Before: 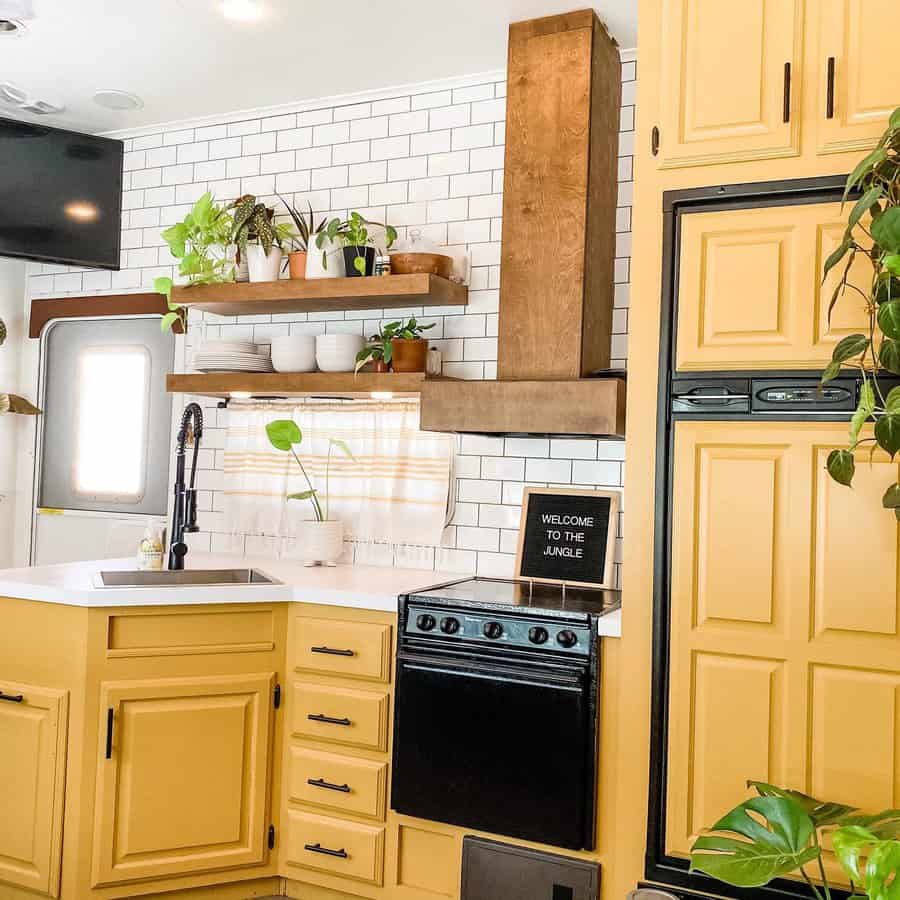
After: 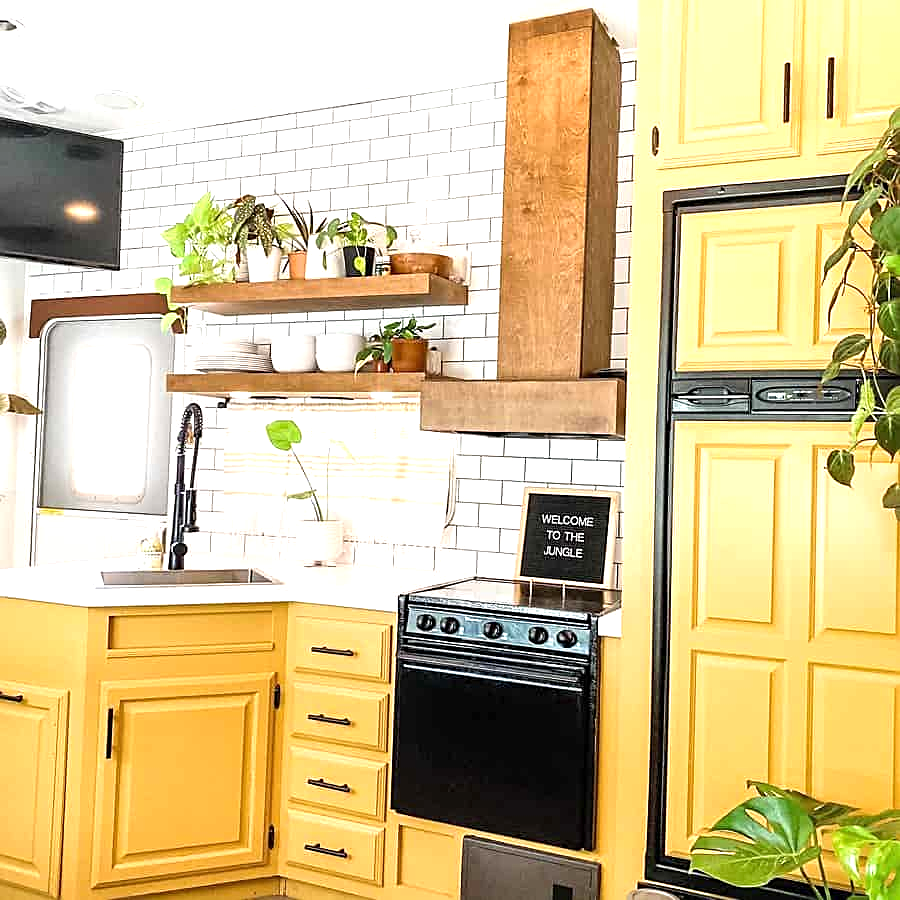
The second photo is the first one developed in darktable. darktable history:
exposure: exposure 0.691 EV, compensate highlight preservation false
sharpen: amount 0.591
